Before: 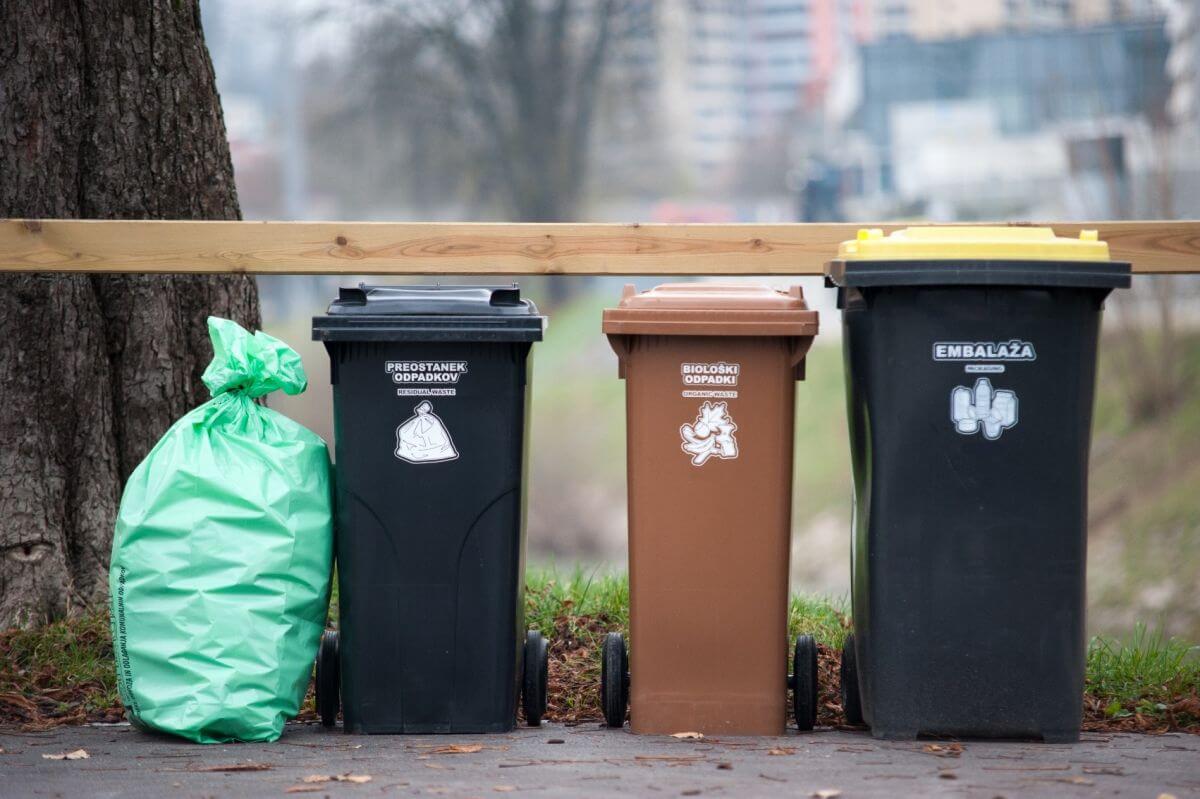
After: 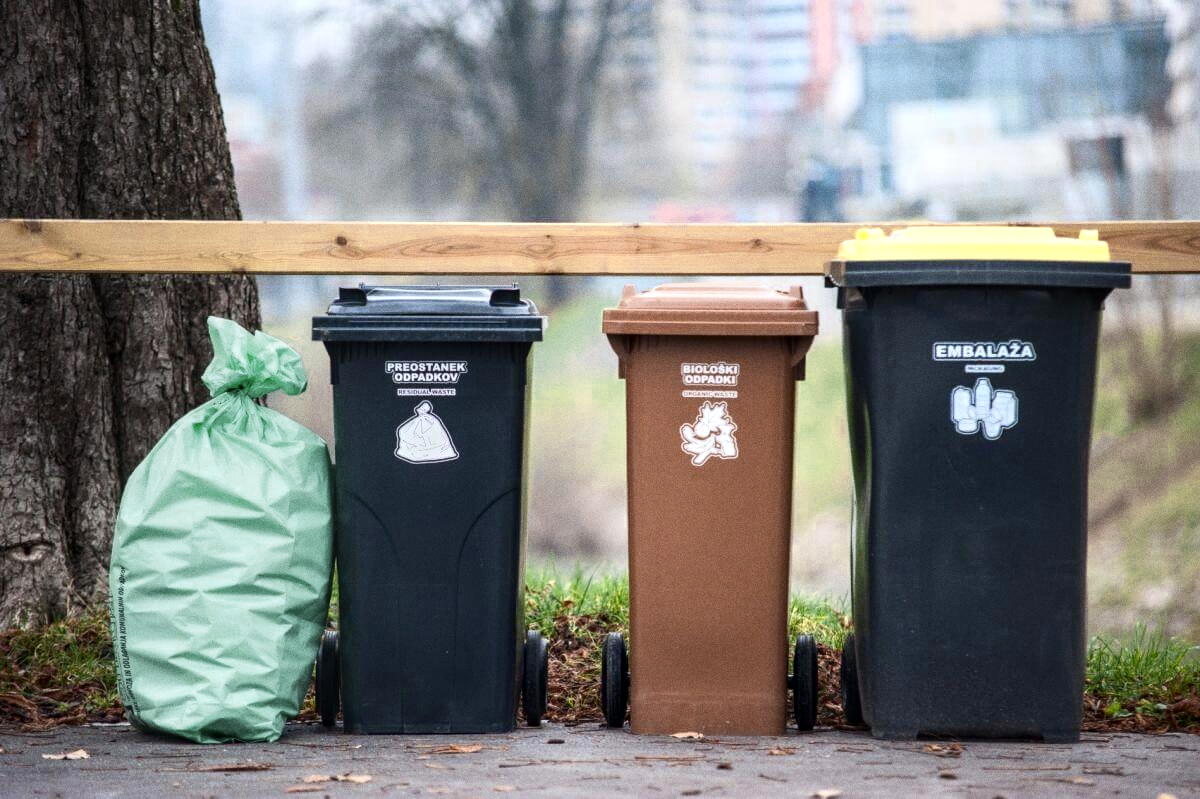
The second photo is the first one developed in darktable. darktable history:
color zones: curves: ch0 [(0, 0.485) (0.178, 0.476) (0.261, 0.623) (0.411, 0.403) (0.708, 0.603) (0.934, 0.412)]; ch1 [(0.003, 0.485) (0.149, 0.496) (0.229, 0.584) (0.326, 0.551) (0.484, 0.262) (0.757, 0.643)]
contrast brightness saturation: contrast 0.24, brightness 0.09
grain: coarseness 0.09 ISO
local contrast: on, module defaults
